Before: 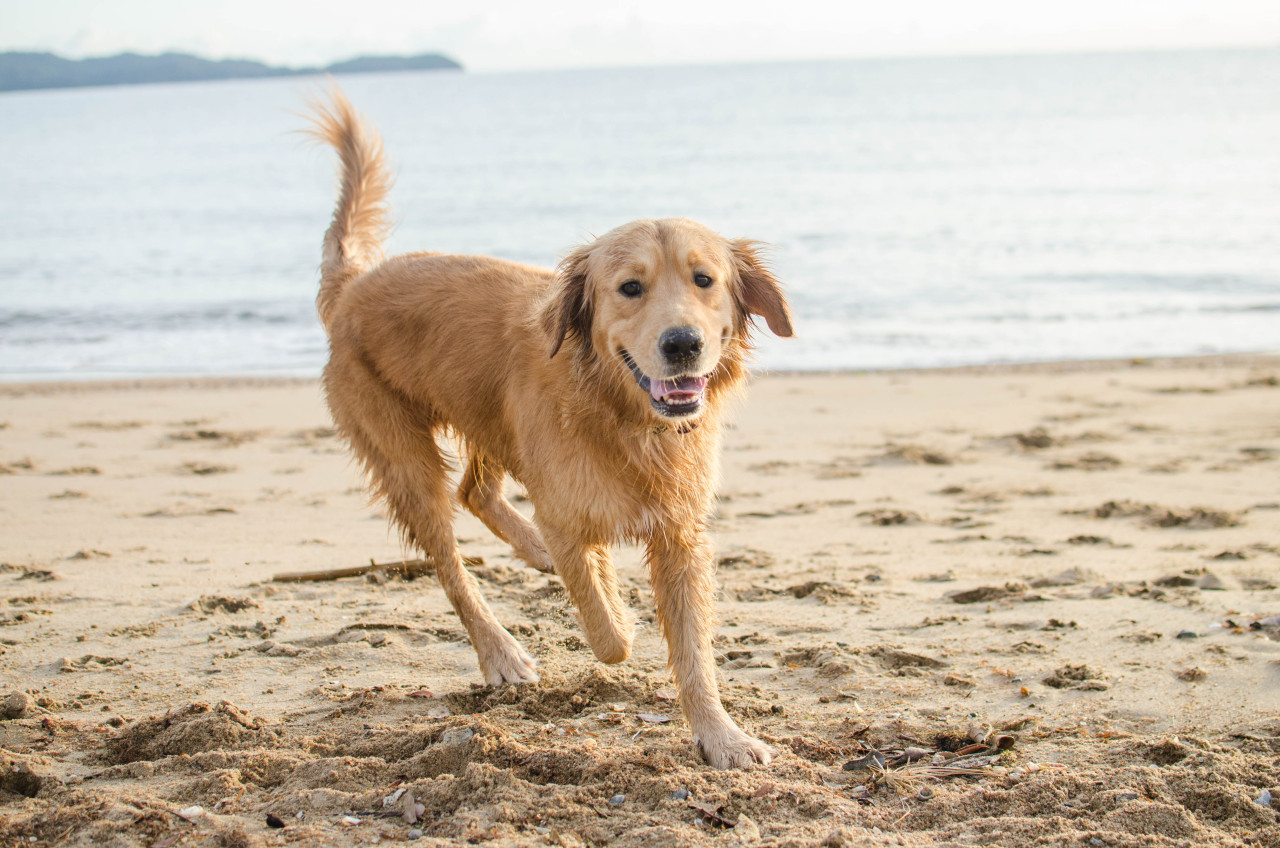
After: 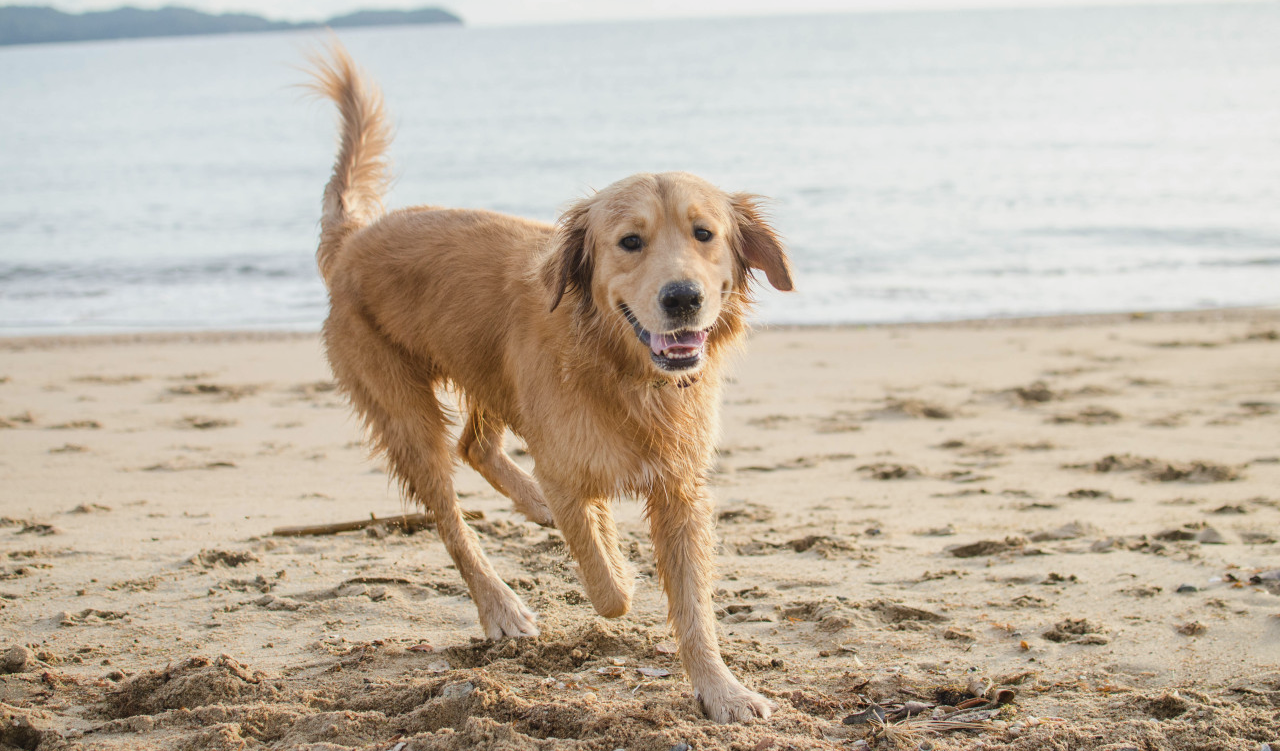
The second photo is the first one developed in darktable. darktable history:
contrast brightness saturation: contrast -0.069, brightness -0.035, saturation -0.11
crop and rotate: top 5.509%, bottom 5.874%
